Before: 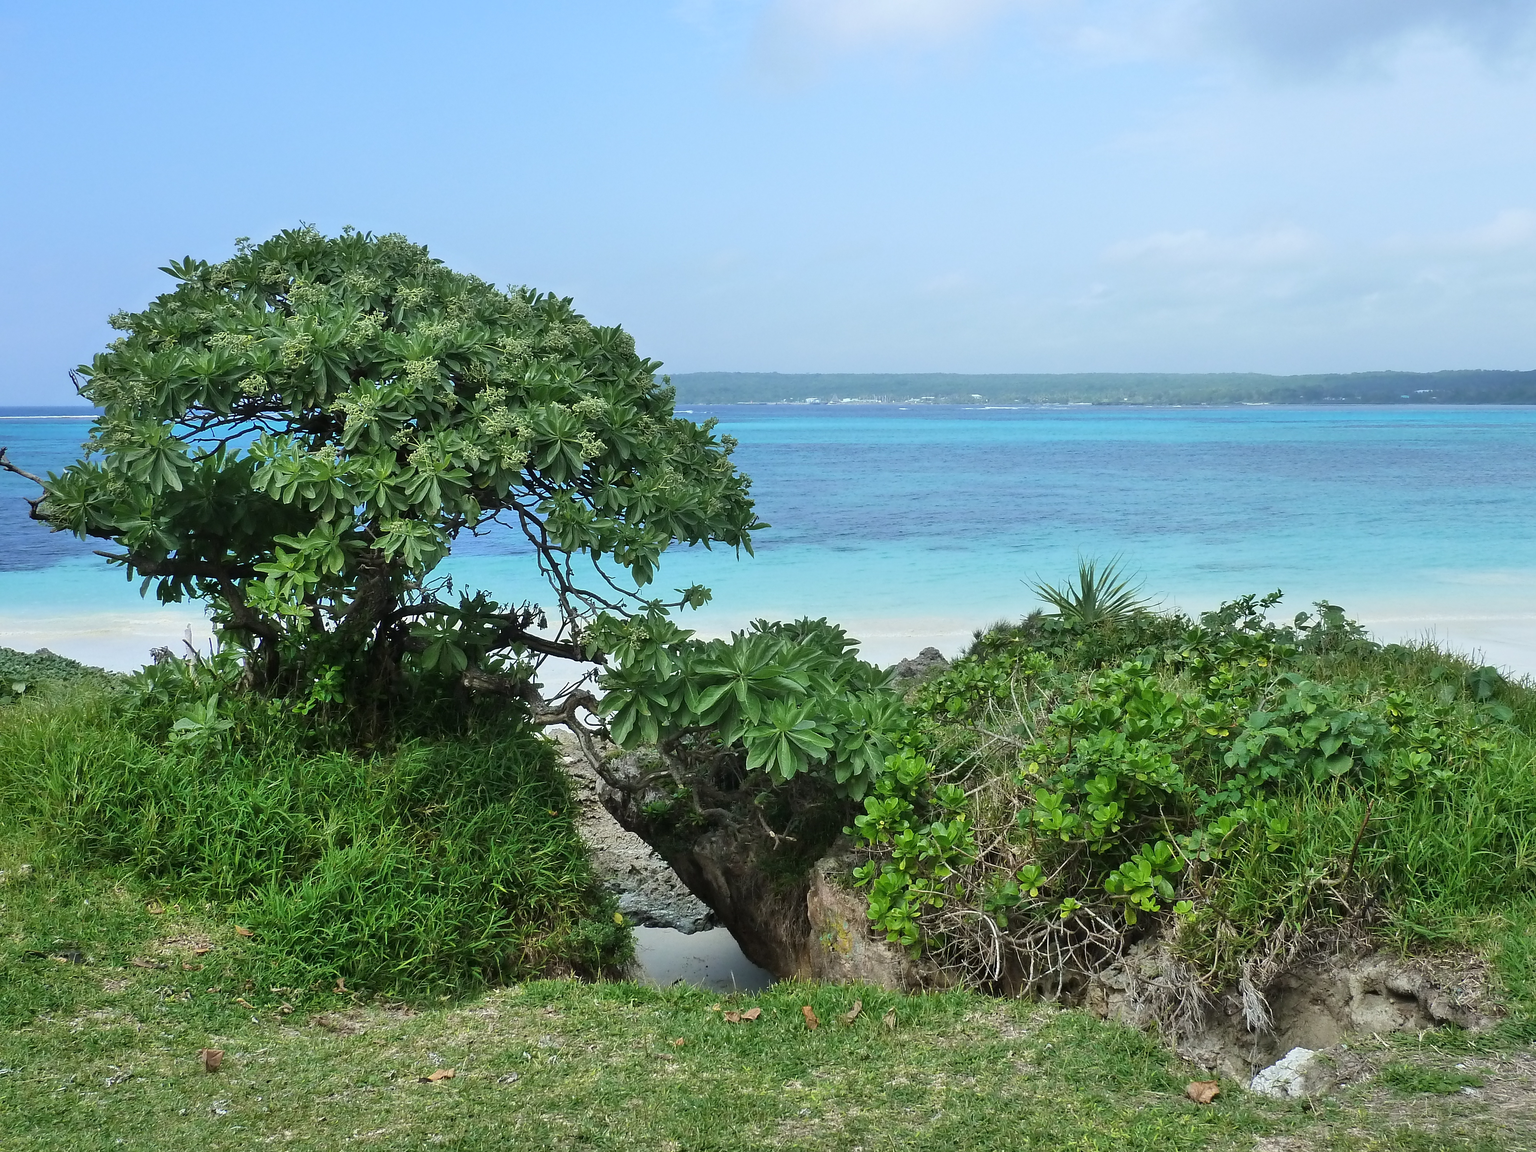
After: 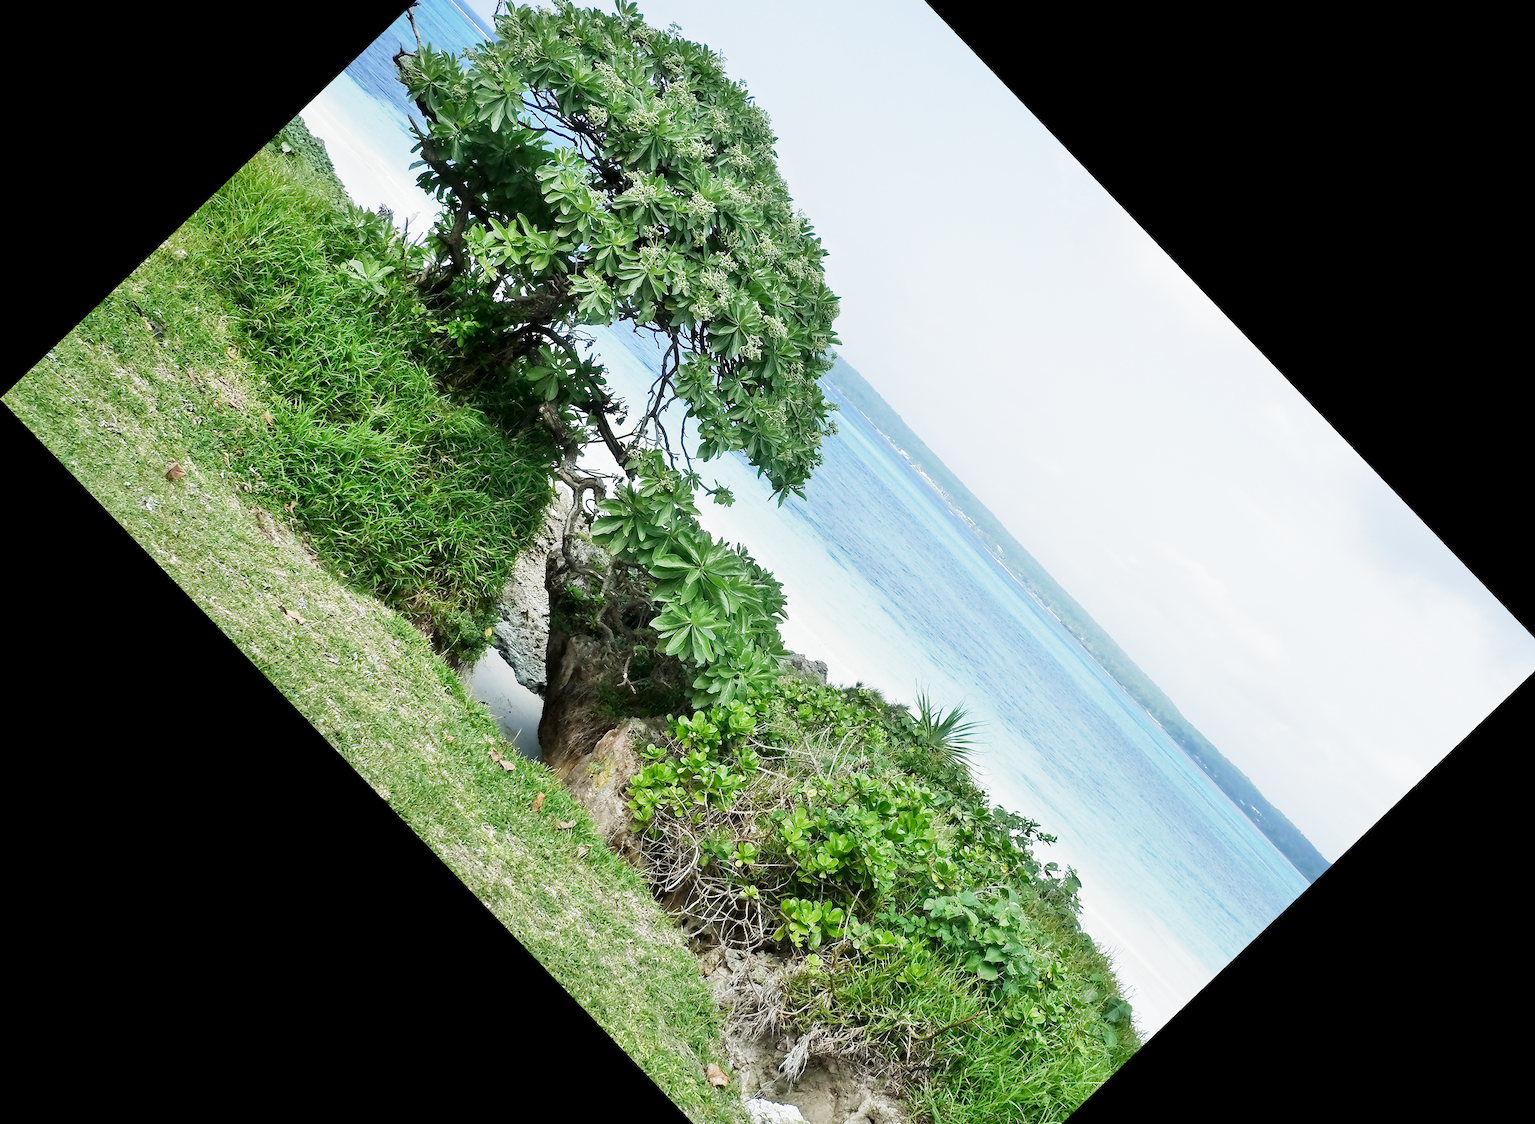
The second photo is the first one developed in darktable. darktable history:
filmic rgb: middle gray luminance 9.23%, black relative exposure -10.55 EV, white relative exposure 3.45 EV, threshold 6 EV, target black luminance 0%, hardness 5.98, latitude 59.69%, contrast 1.087, highlights saturation mix 5%, shadows ↔ highlights balance 29.23%, add noise in highlights 0, preserve chrominance no, color science v3 (2019), use custom middle-gray values true, iterations of high-quality reconstruction 0, contrast in highlights soft, enable highlight reconstruction true
crop and rotate: angle -46.26°, top 16.234%, right 0.912%, bottom 11.704%
